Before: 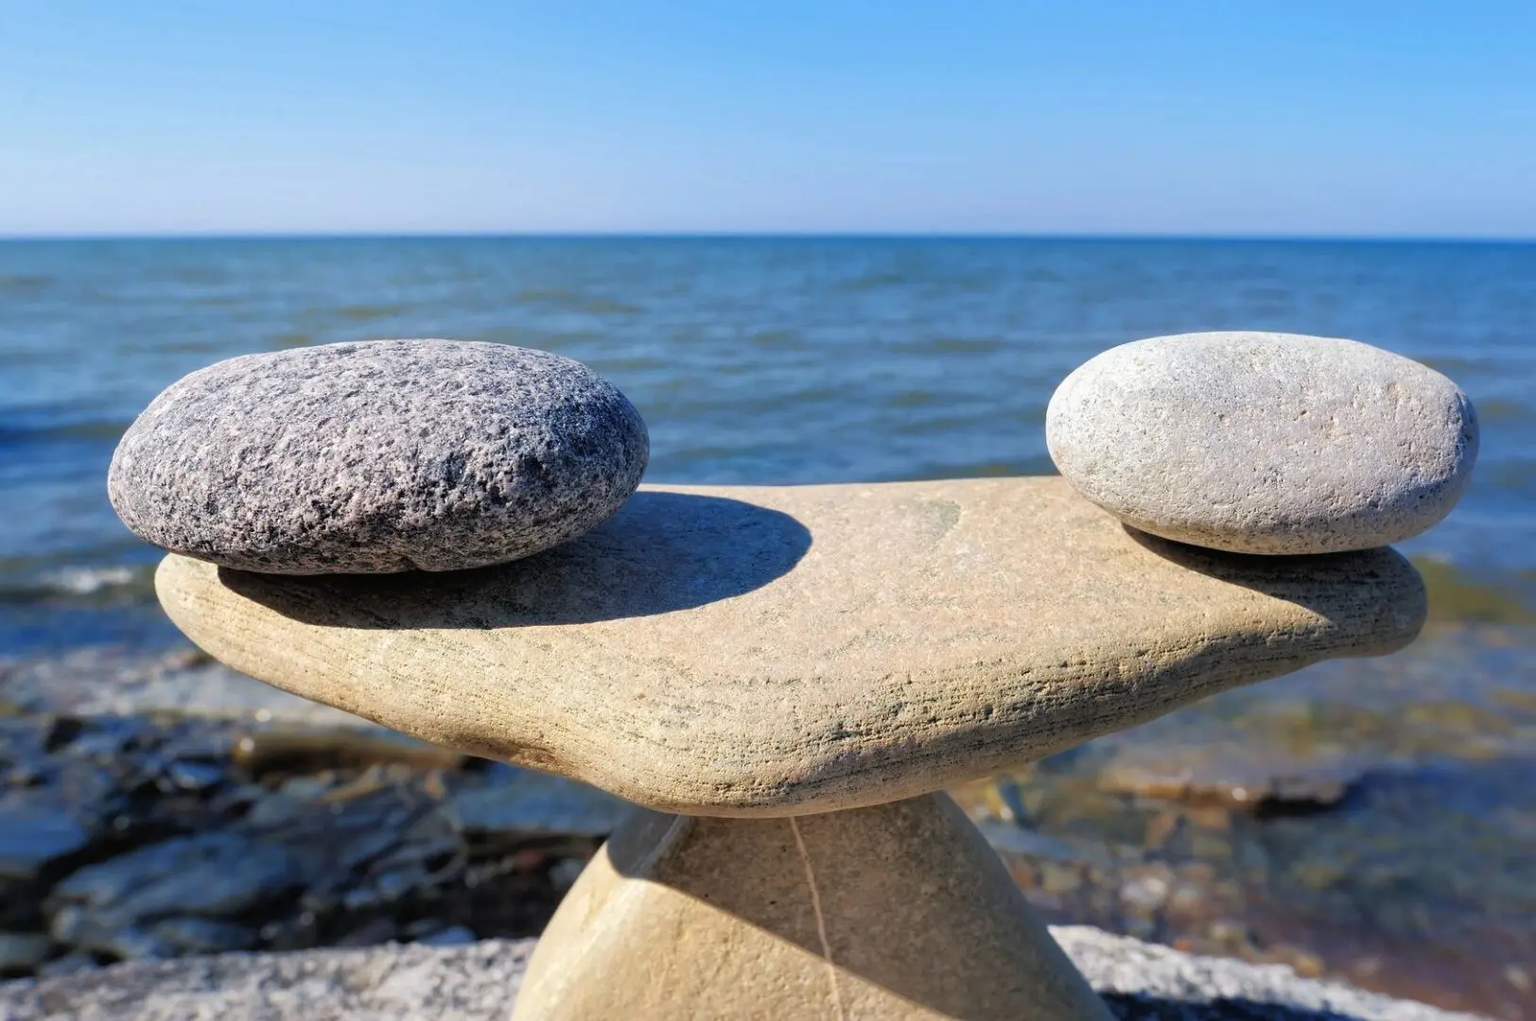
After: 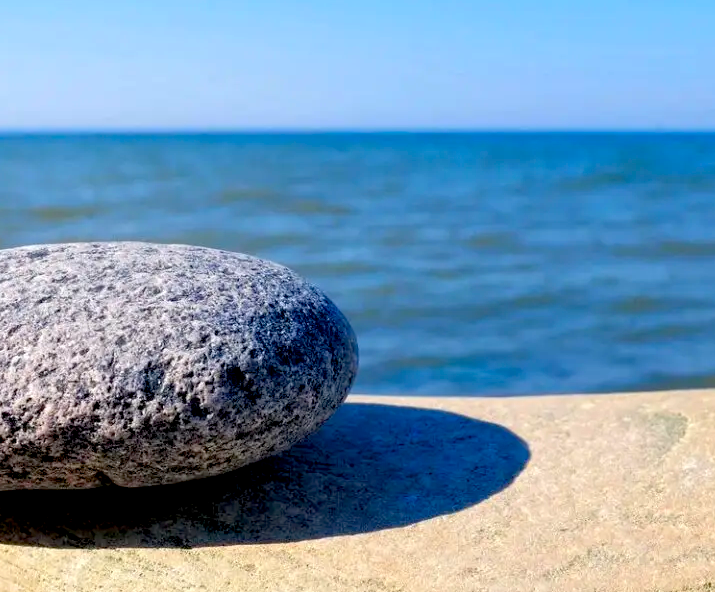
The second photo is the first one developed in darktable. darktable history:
color balance rgb: linear chroma grading › global chroma 3.45%, perceptual saturation grading › global saturation 11.24%, perceptual brilliance grading › global brilliance 3.04%, global vibrance 2.8%
exposure: black level correction 0.016, exposure -0.009 EV, compensate highlight preservation false
crop: left 20.248%, top 10.86%, right 35.675%, bottom 34.321%
color correction: saturation 1.11
